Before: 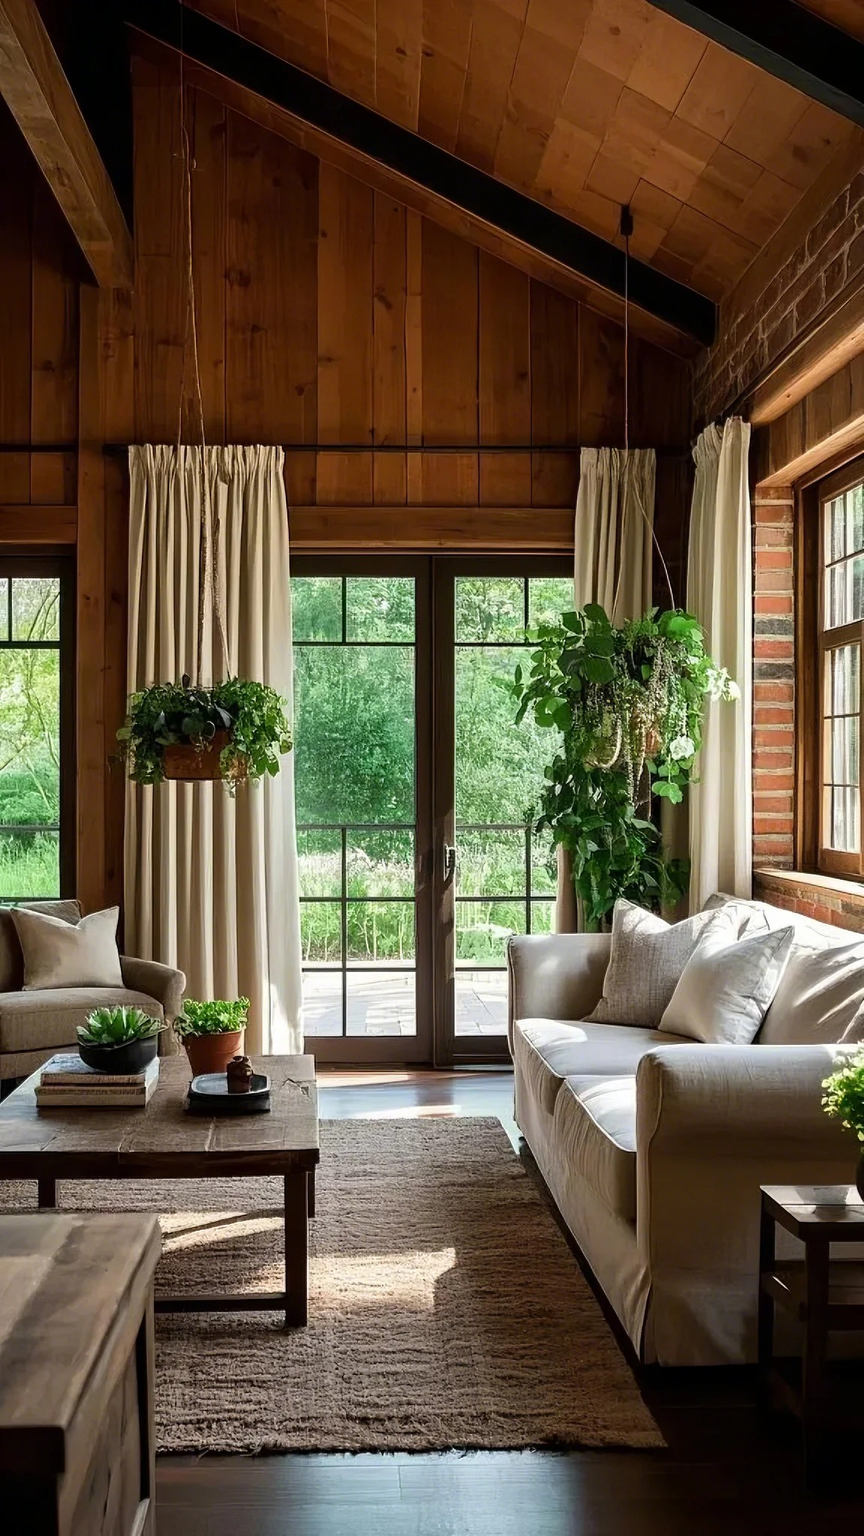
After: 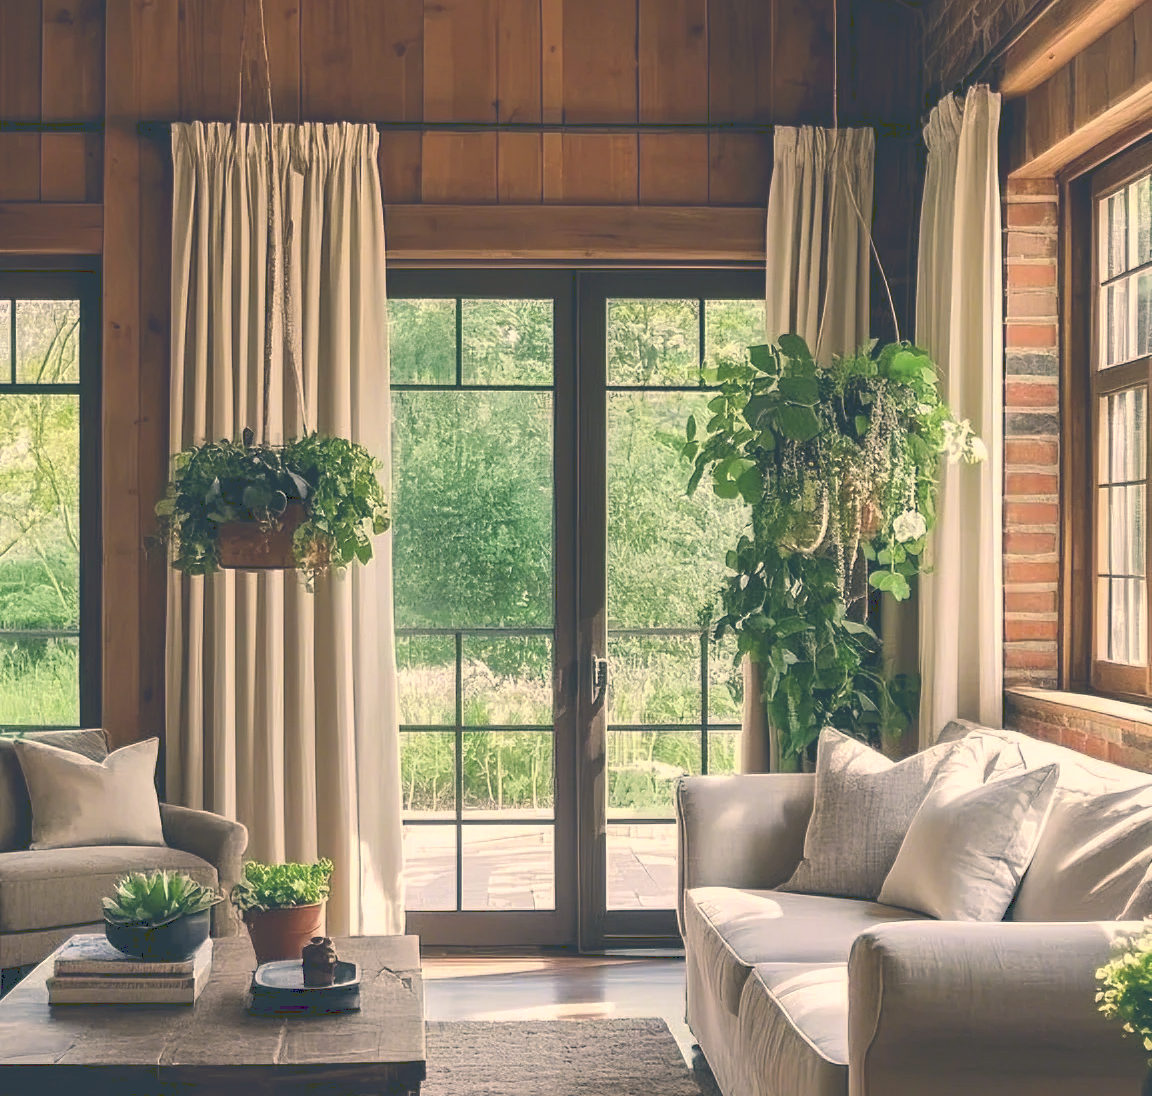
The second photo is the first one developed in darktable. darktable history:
white balance: emerald 1
crop and rotate: top 23.043%, bottom 23.437%
color correction: highlights a* 10.32, highlights b* 14.66, shadows a* -9.59, shadows b* -15.02
tone curve: curves: ch0 [(0, 0) (0.003, 0.238) (0.011, 0.238) (0.025, 0.242) (0.044, 0.256) (0.069, 0.277) (0.1, 0.294) (0.136, 0.315) (0.177, 0.345) (0.224, 0.379) (0.277, 0.419) (0.335, 0.463) (0.399, 0.511) (0.468, 0.566) (0.543, 0.627) (0.623, 0.687) (0.709, 0.75) (0.801, 0.824) (0.898, 0.89) (1, 1)], preserve colors none
